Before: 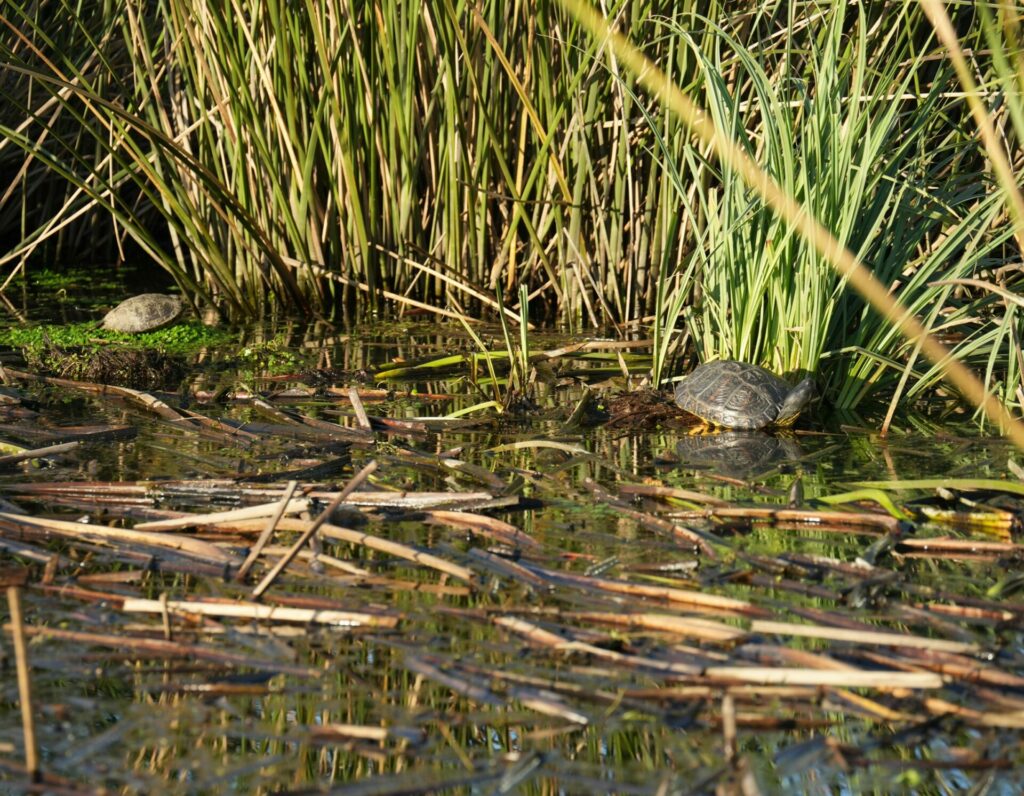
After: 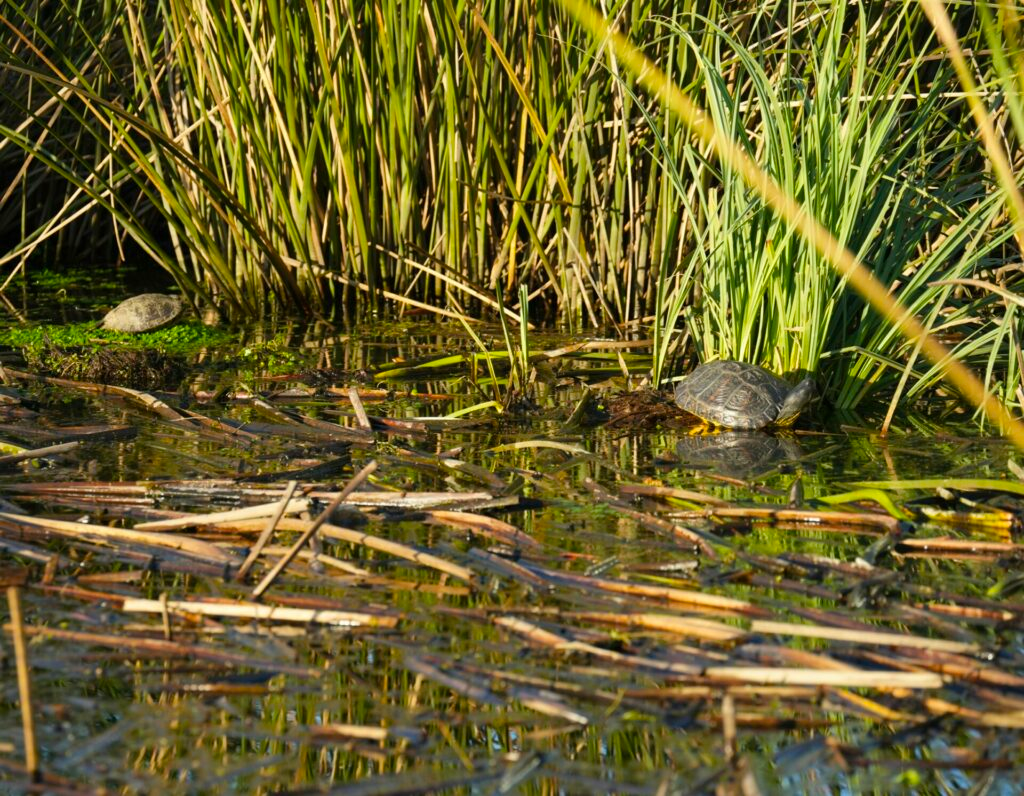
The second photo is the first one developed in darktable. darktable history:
color balance rgb: perceptual saturation grading › global saturation 20%, global vibrance 20%
